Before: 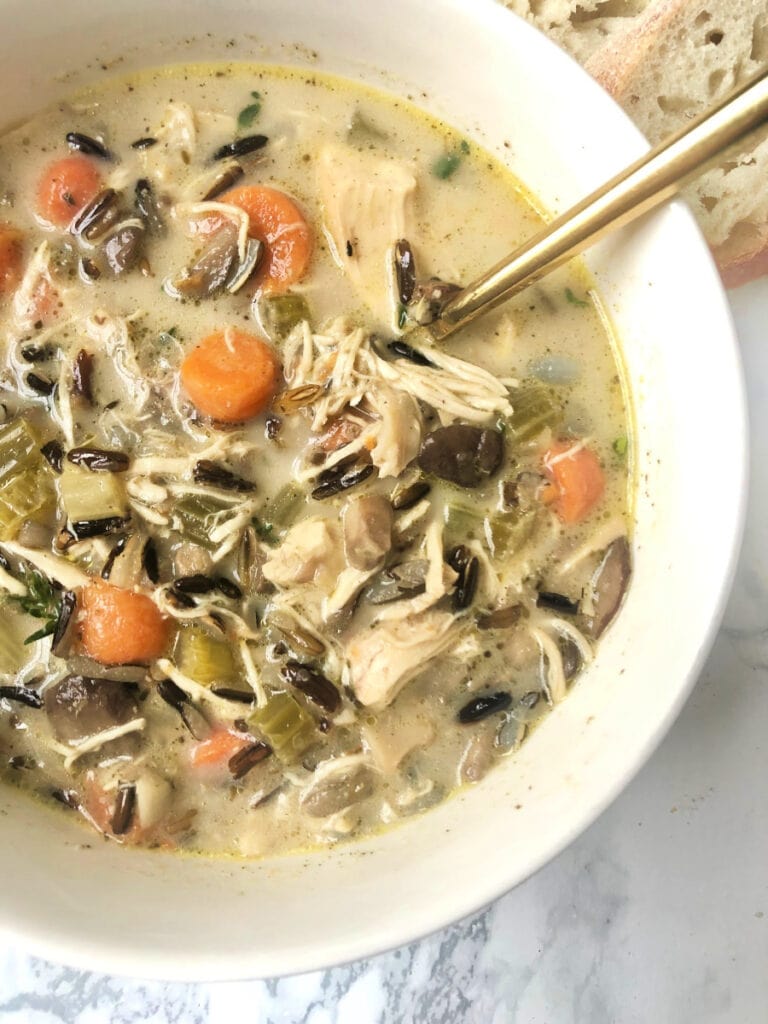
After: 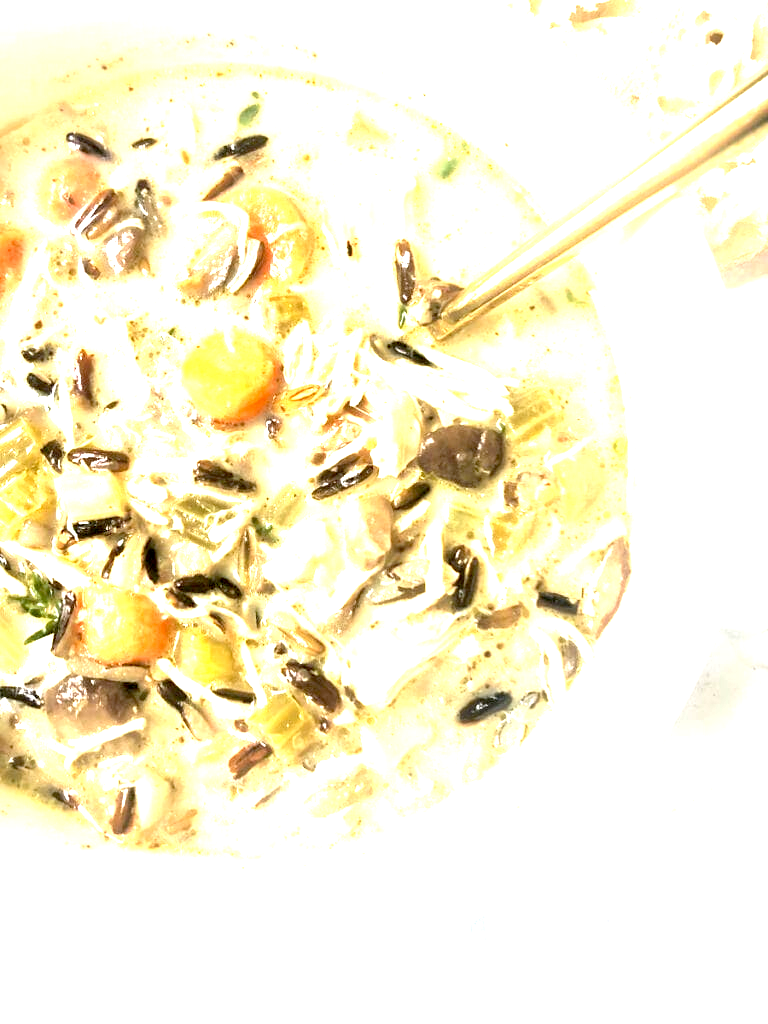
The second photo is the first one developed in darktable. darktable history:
exposure: black level correction 0.005, exposure 2.068 EV, compensate highlight preservation false
